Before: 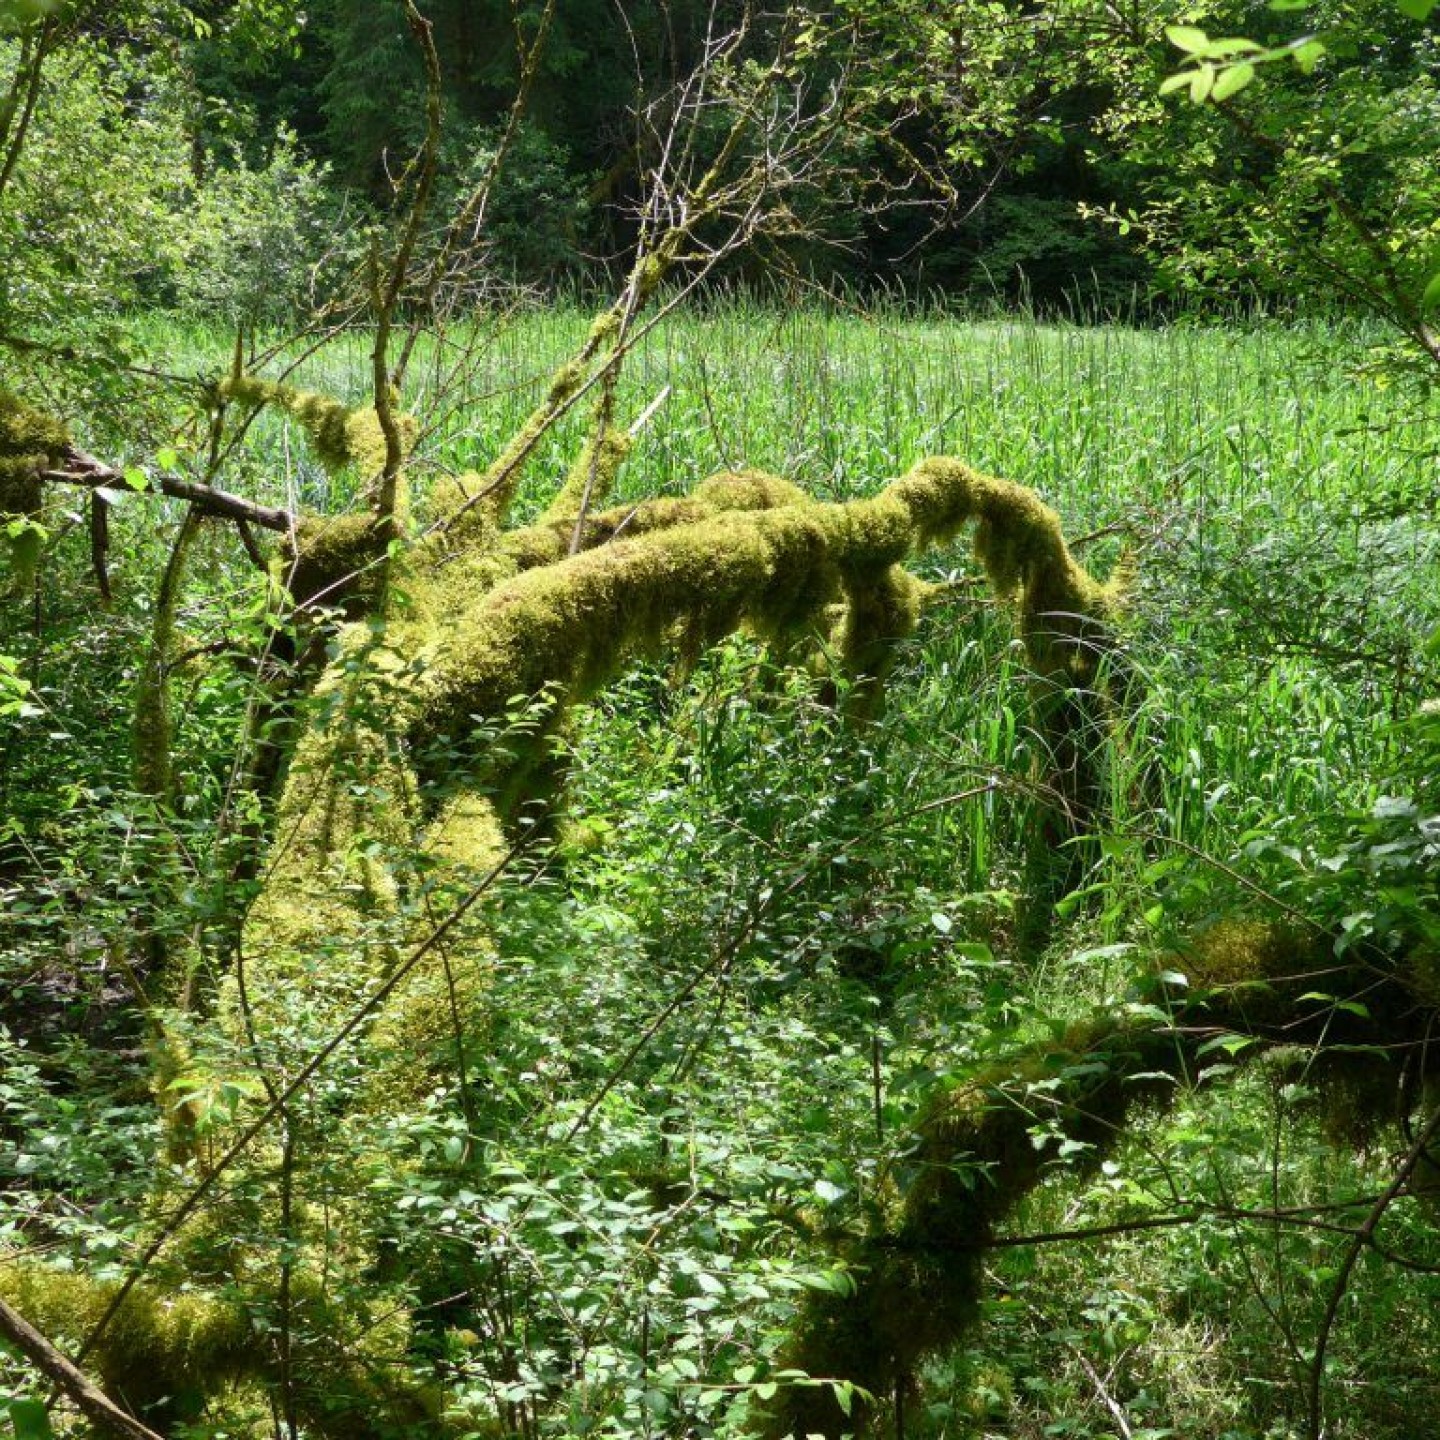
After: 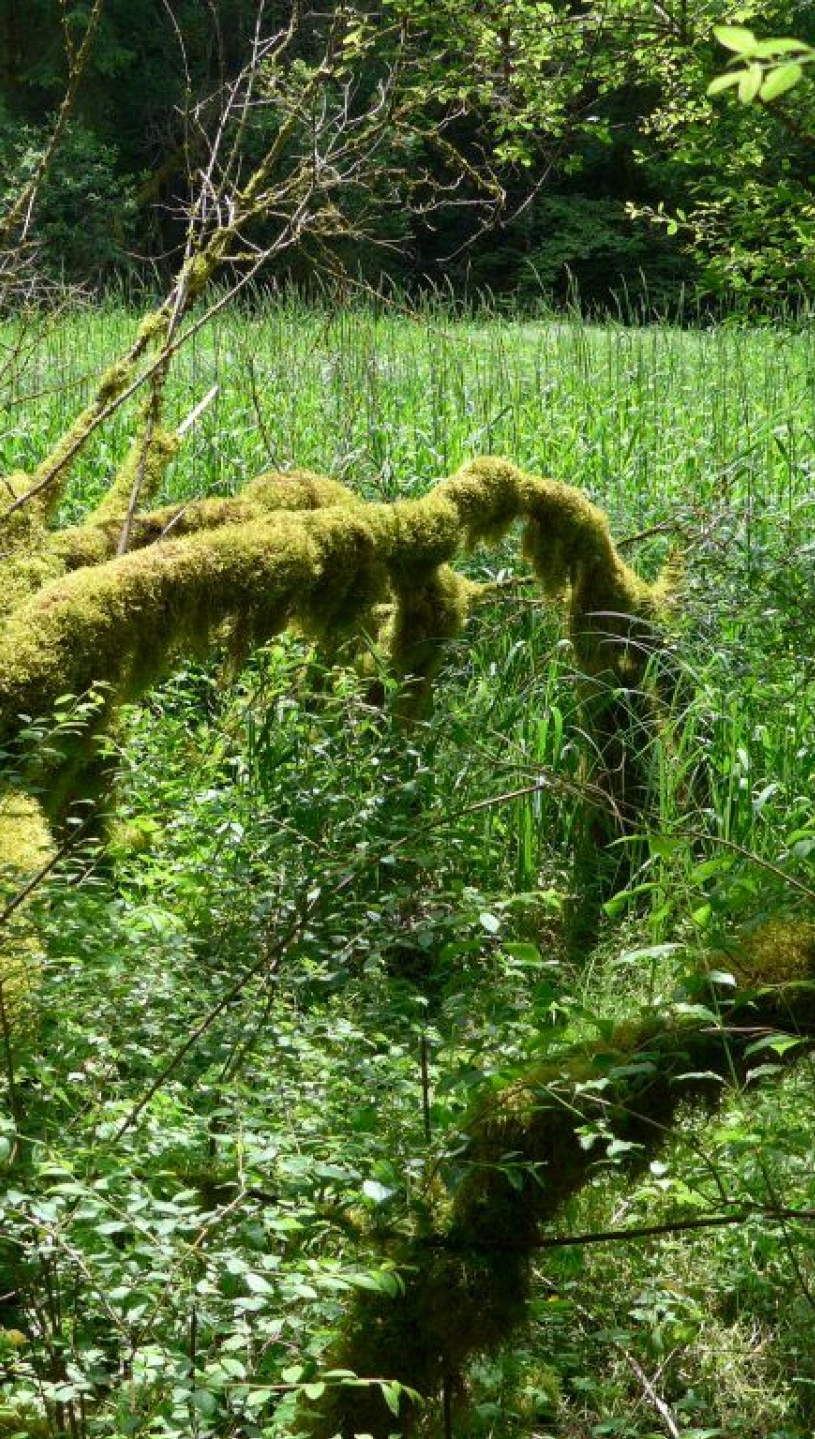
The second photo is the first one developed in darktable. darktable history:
haze removal: compatibility mode true, adaptive false
crop: left 31.458%, top 0%, right 11.876%
